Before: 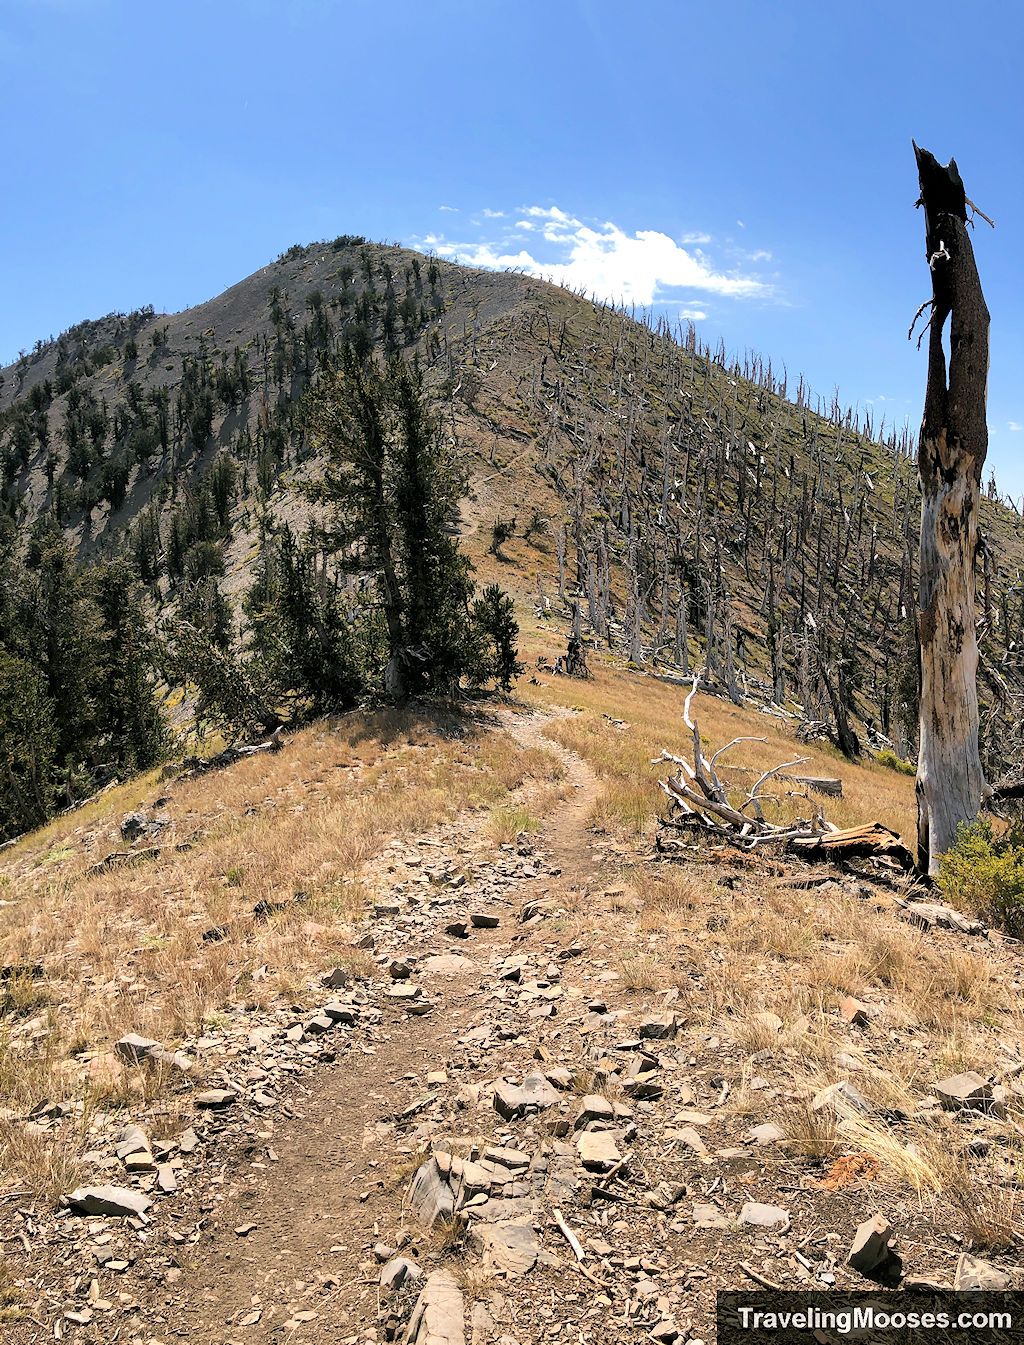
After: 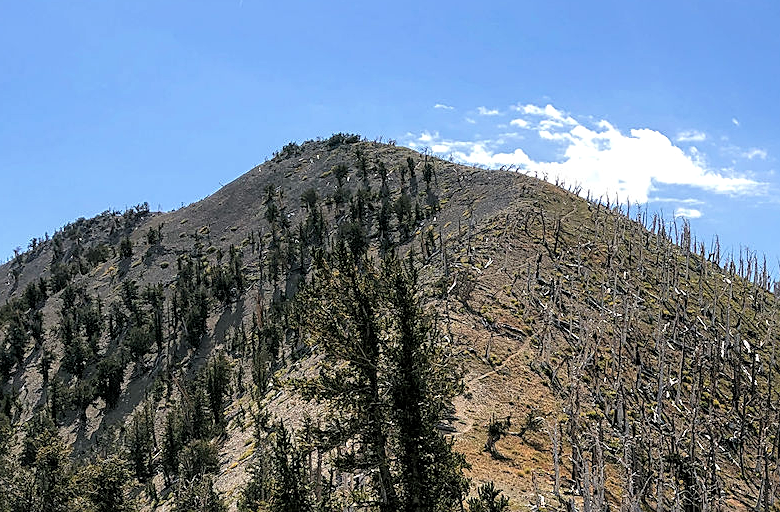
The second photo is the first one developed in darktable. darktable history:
sharpen: on, module defaults
crop: left 0.579%, top 7.627%, right 23.167%, bottom 54.275%
local contrast: on, module defaults
